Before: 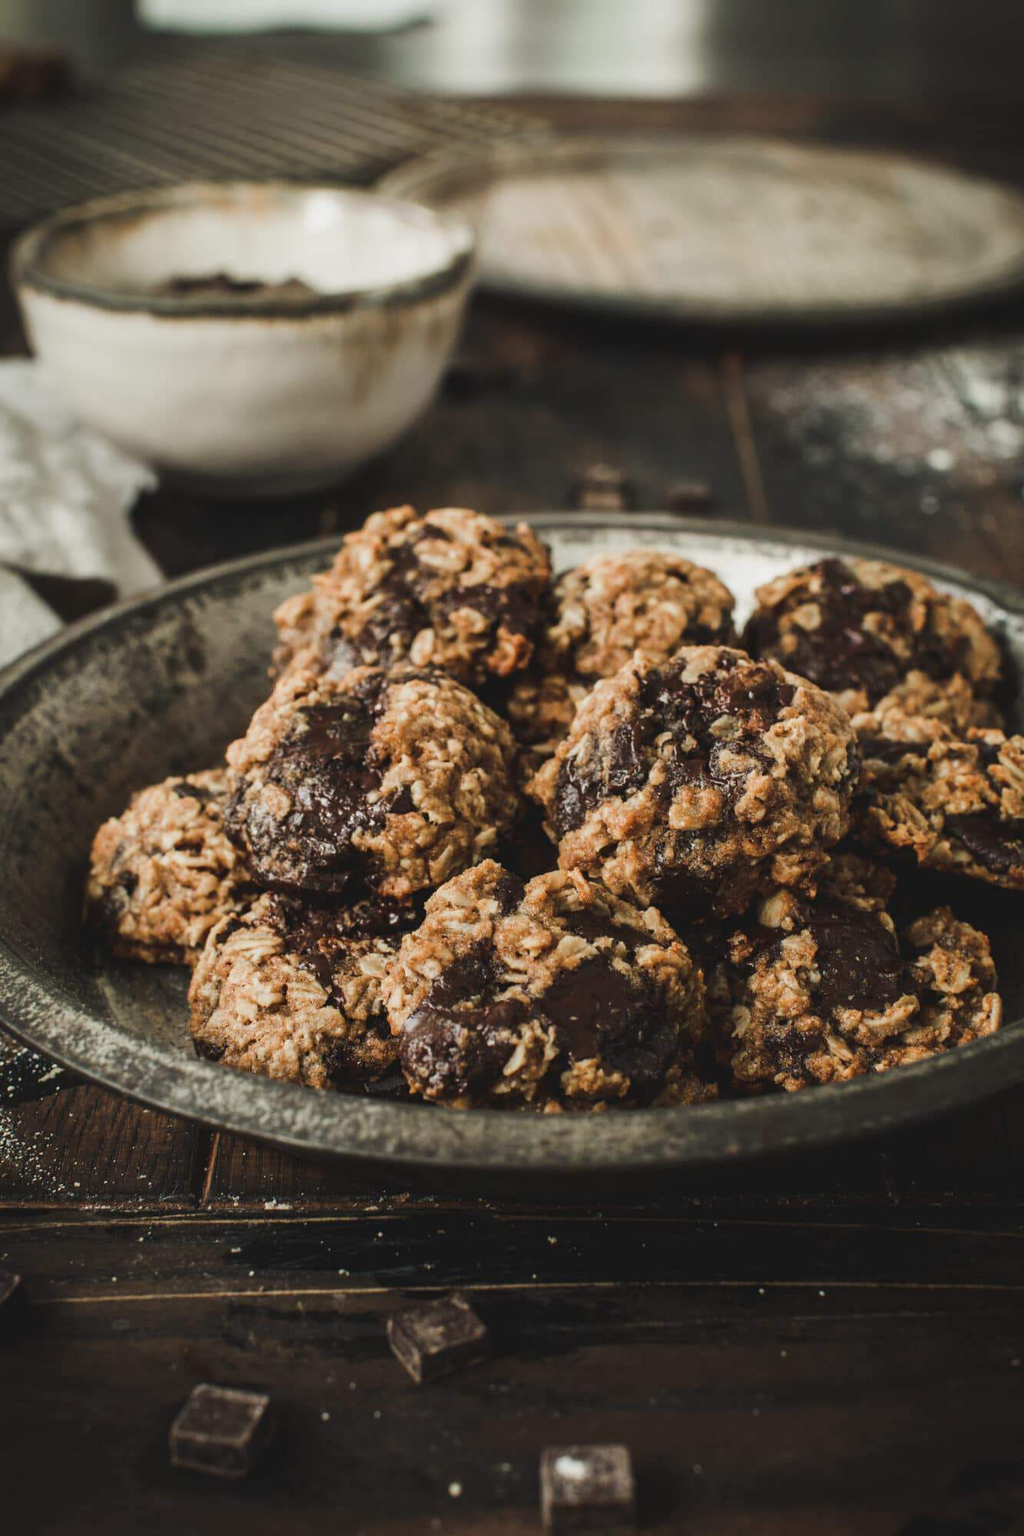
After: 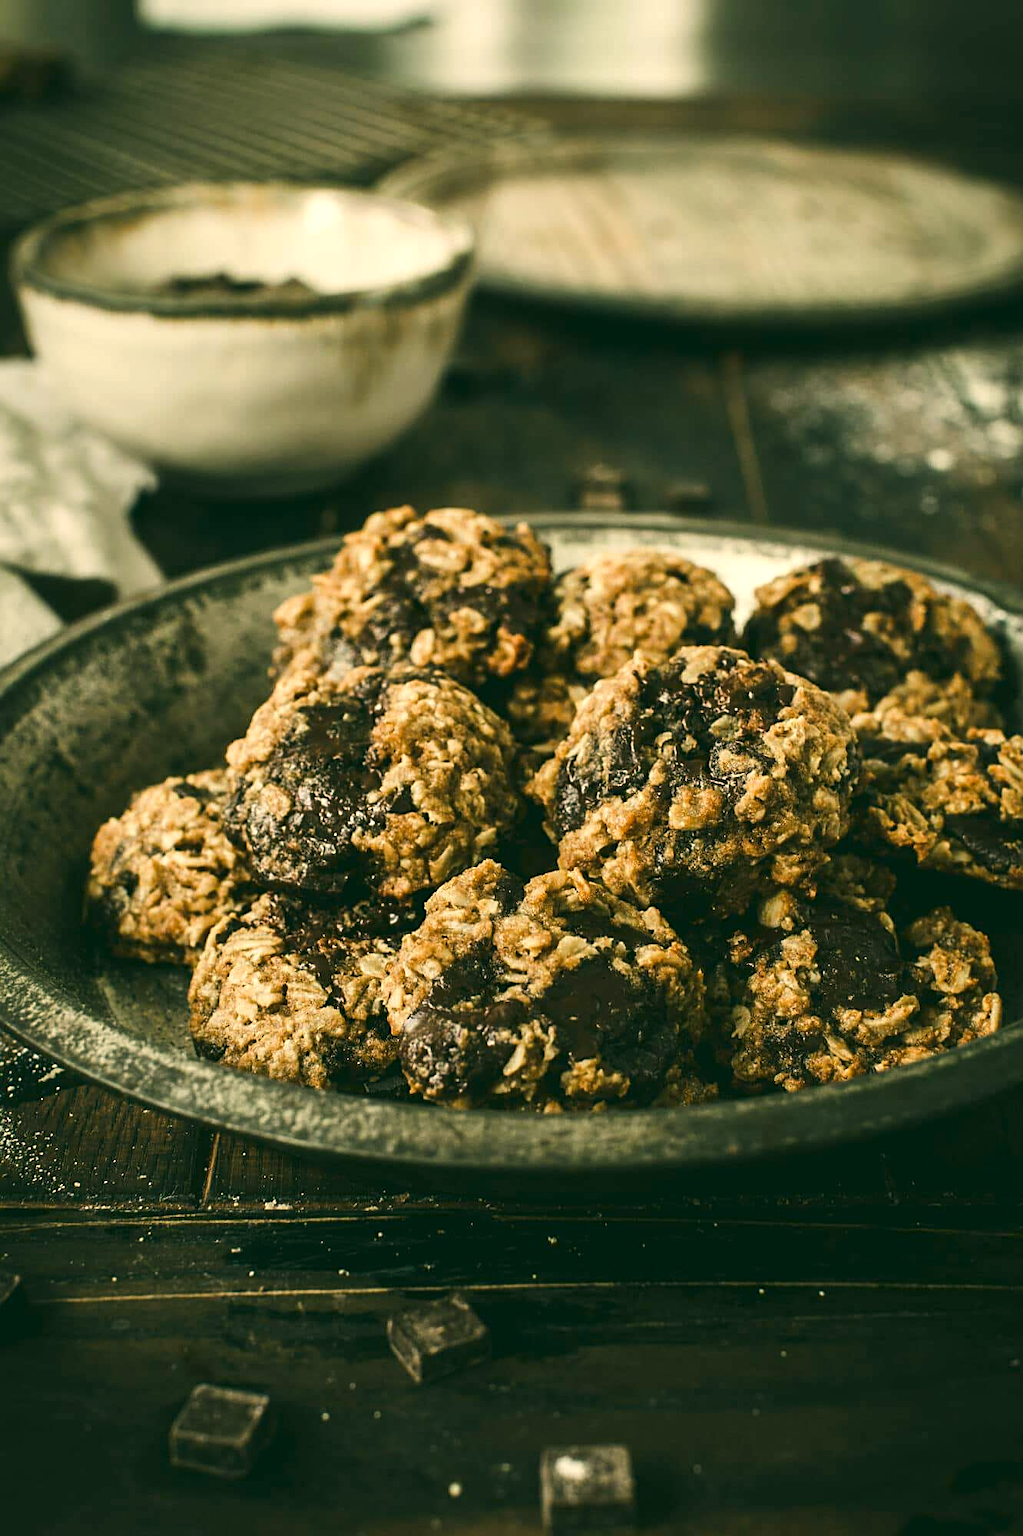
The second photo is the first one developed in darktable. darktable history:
color correction: highlights a* 5.19, highlights b* 23.72, shadows a* -16.18, shadows b* 3.73
sharpen: on, module defaults
color balance rgb: highlights gain › luminance 16.797%, highlights gain › chroma 2.859%, highlights gain › hue 257.46°, global offset › hue 168.91°, perceptual saturation grading › global saturation -0.126%, perceptual brilliance grading › highlights 8.016%, perceptual brilliance grading › mid-tones 3.814%, perceptual brilliance grading › shadows 1.627%, global vibrance 1.764%, saturation formula JzAzBz (2021)
